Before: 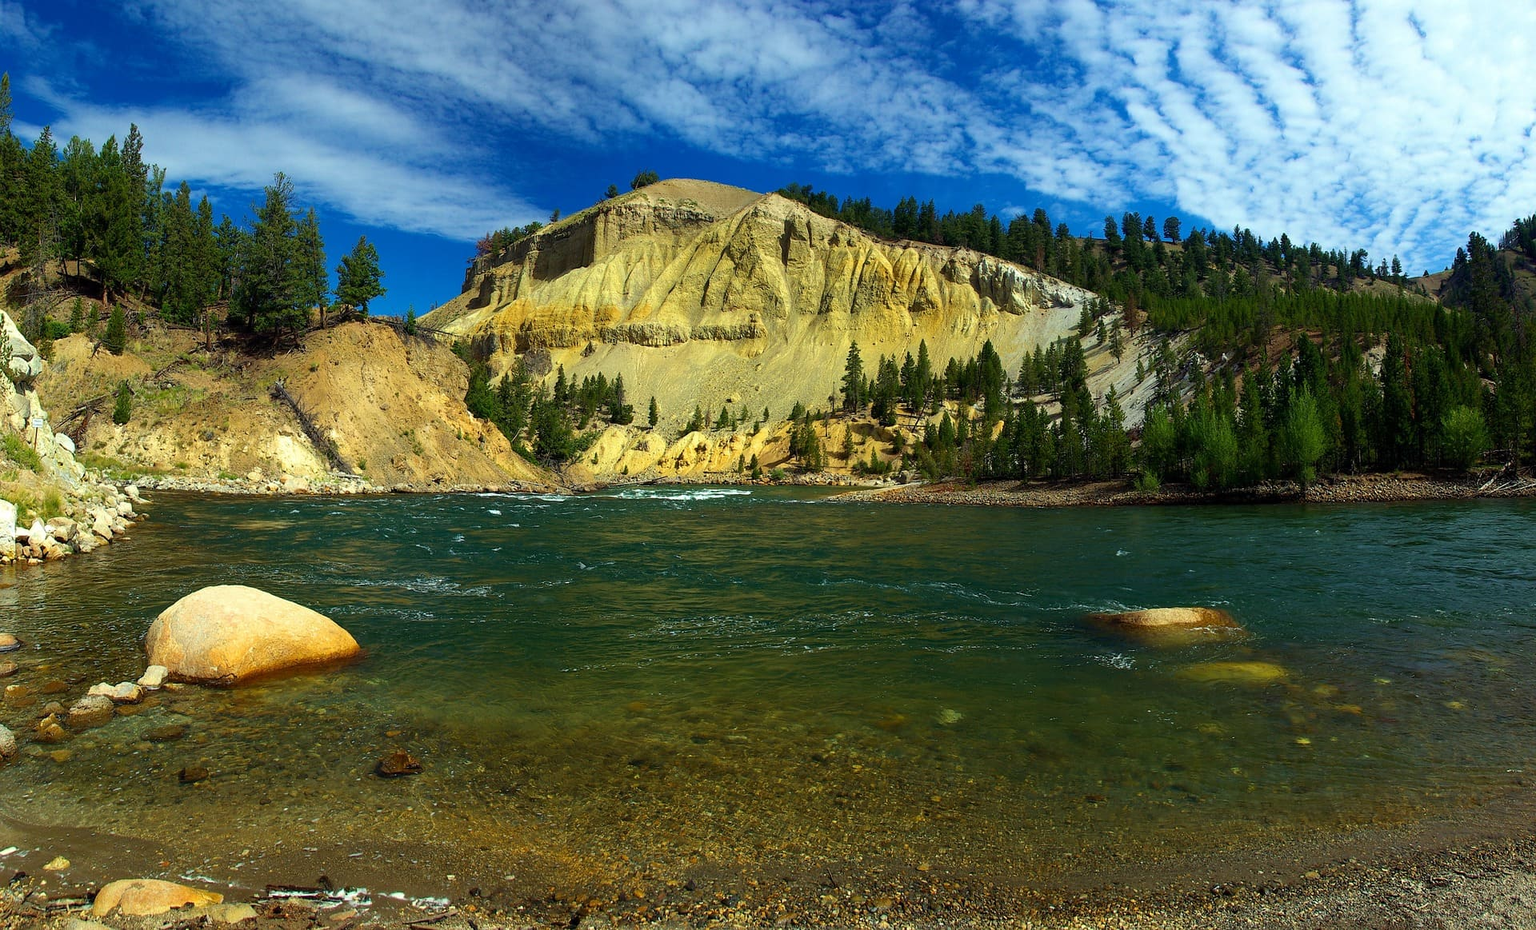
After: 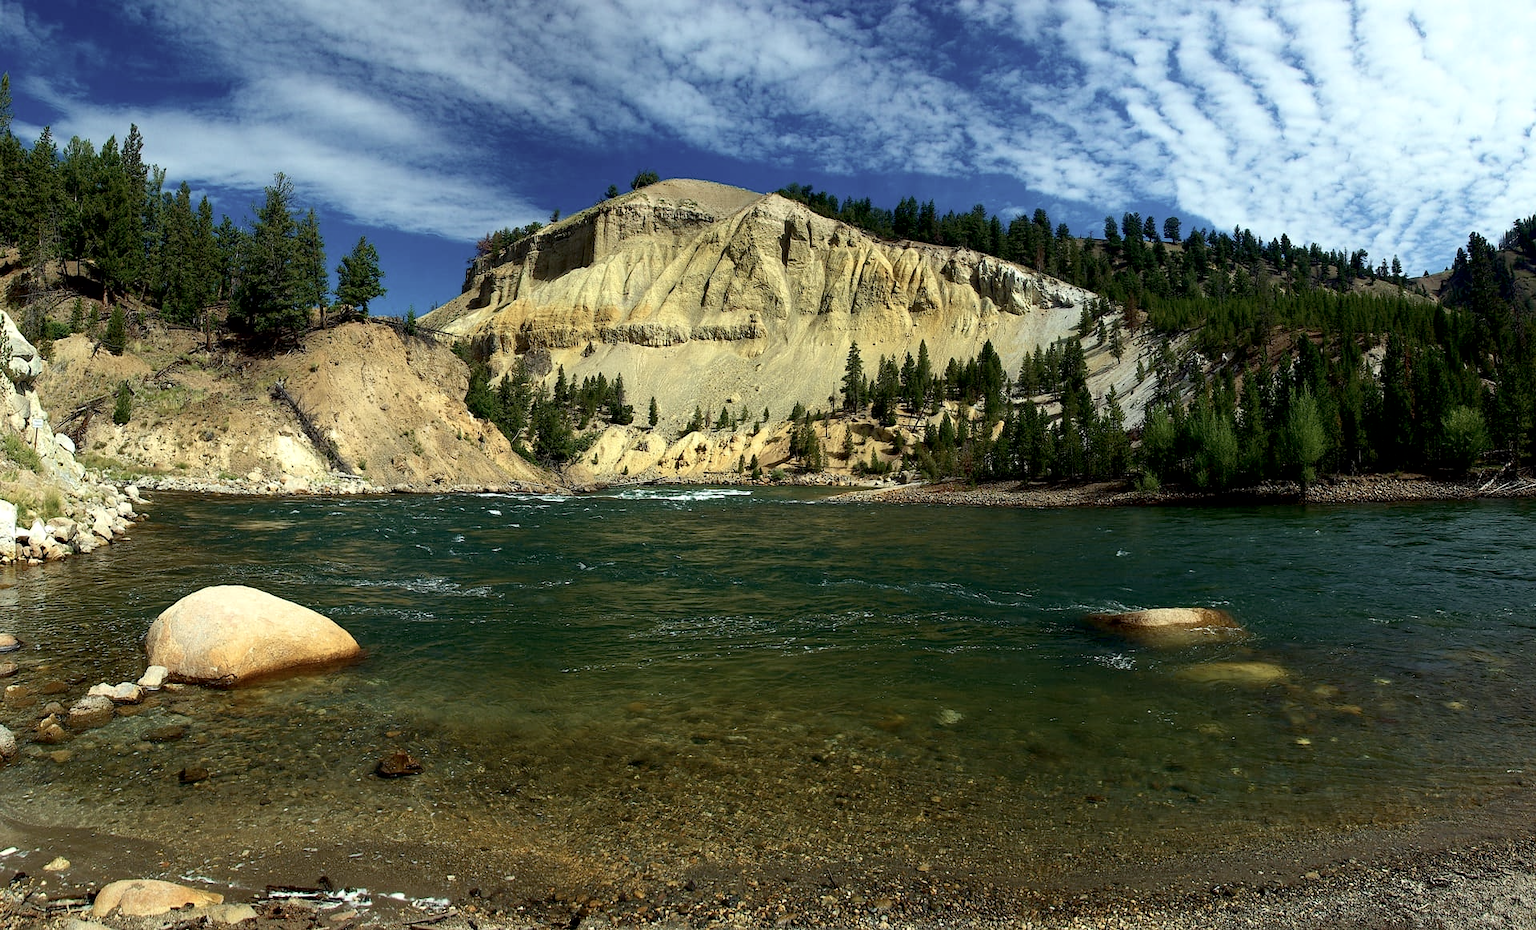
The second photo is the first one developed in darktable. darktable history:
exposure: black level correction 0.007, exposure 0.093 EV, compensate highlight preservation false
contrast brightness saturation: contrast 0.1, saturation -0.36
